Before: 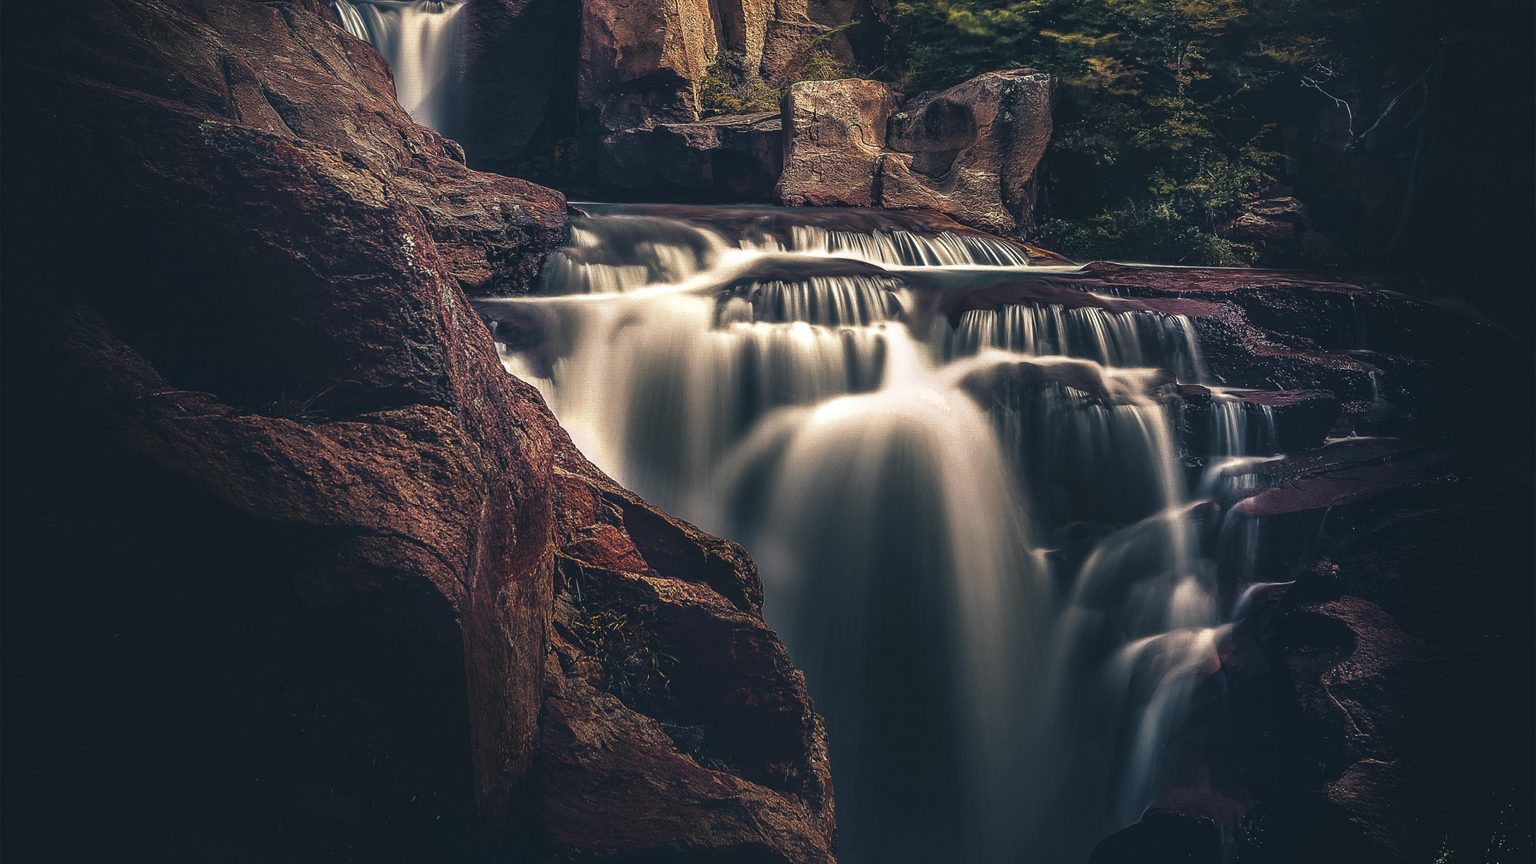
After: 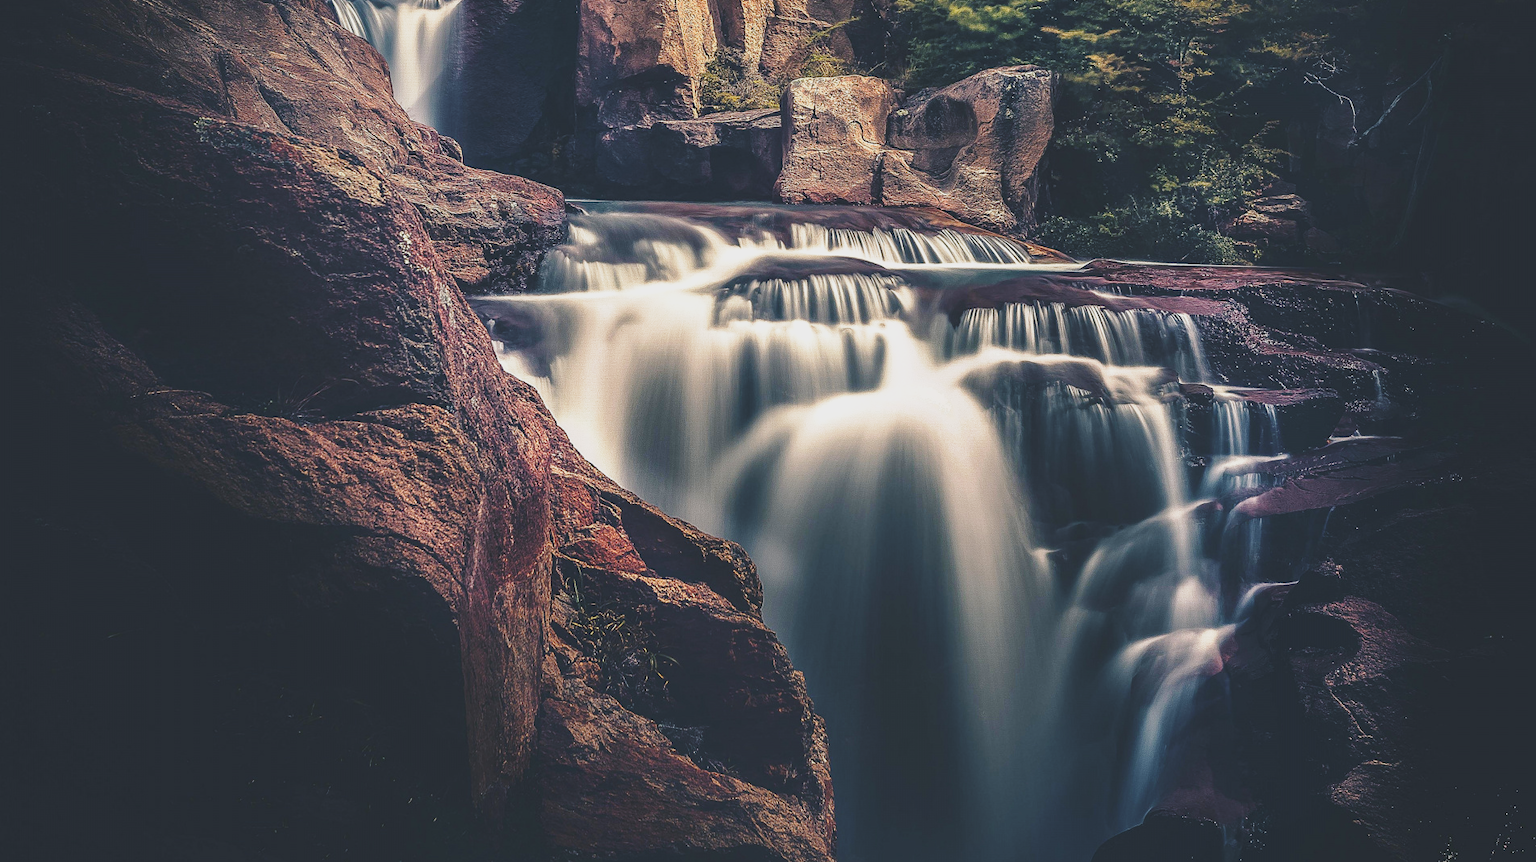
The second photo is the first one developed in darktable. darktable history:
crop: left 0.434%, top 0.485%, right 0.244%, bottom 0.386%
base curve: curves: ch0 [(0, 0) (0.028, 0.03) (0.121, 0.232) (0.46, 0.748) (0.859, 0.968) (1, 1)], preserve colors none
contrast brightness saturation: contrast -0.15, brightness 0.05, saturation -0.12
